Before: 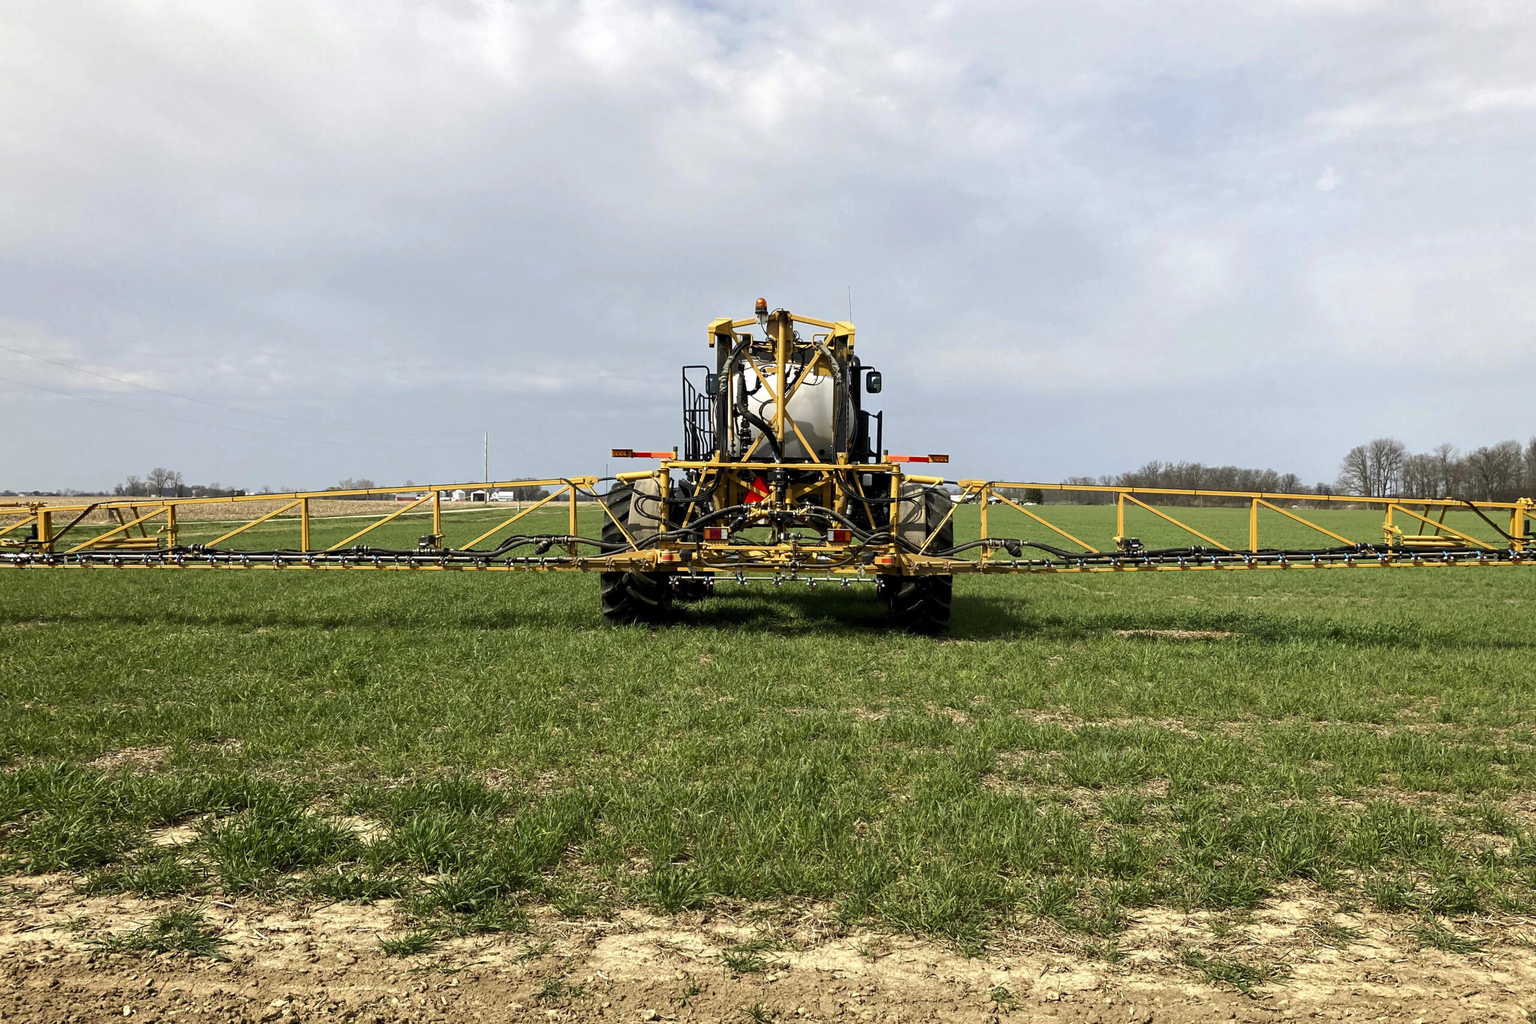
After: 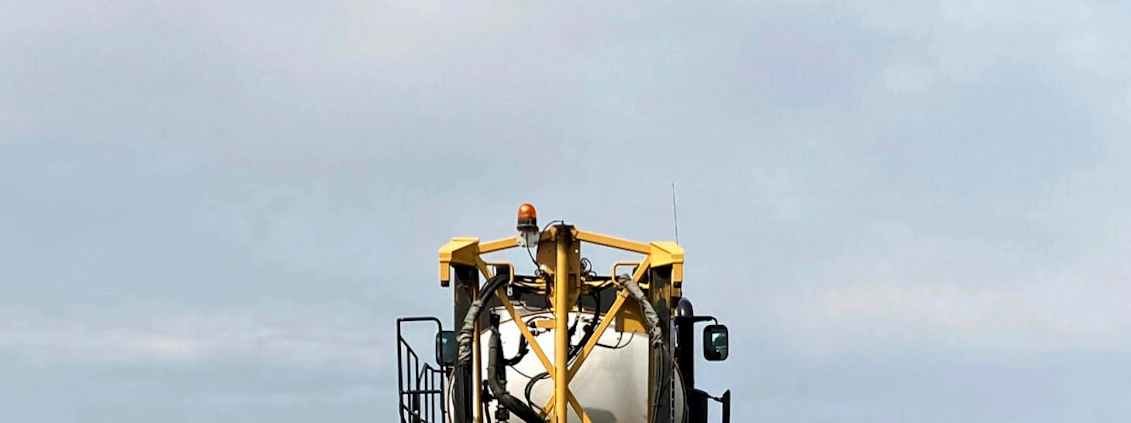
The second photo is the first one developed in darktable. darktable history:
rotate and perspective: rotation -0.45°, automatic cropping original format, crop left 0.008, crop right 0.992, crop top 0.012, crop bottom 0.988
crop: left 28.64%, top 16.832%, right 26.637%, bottom 58.055%
vignetting: fall-off start 116.67%, fall-off radius 59.26%, brightness -0.31, saturation -0.056
white balance: emerald 1
